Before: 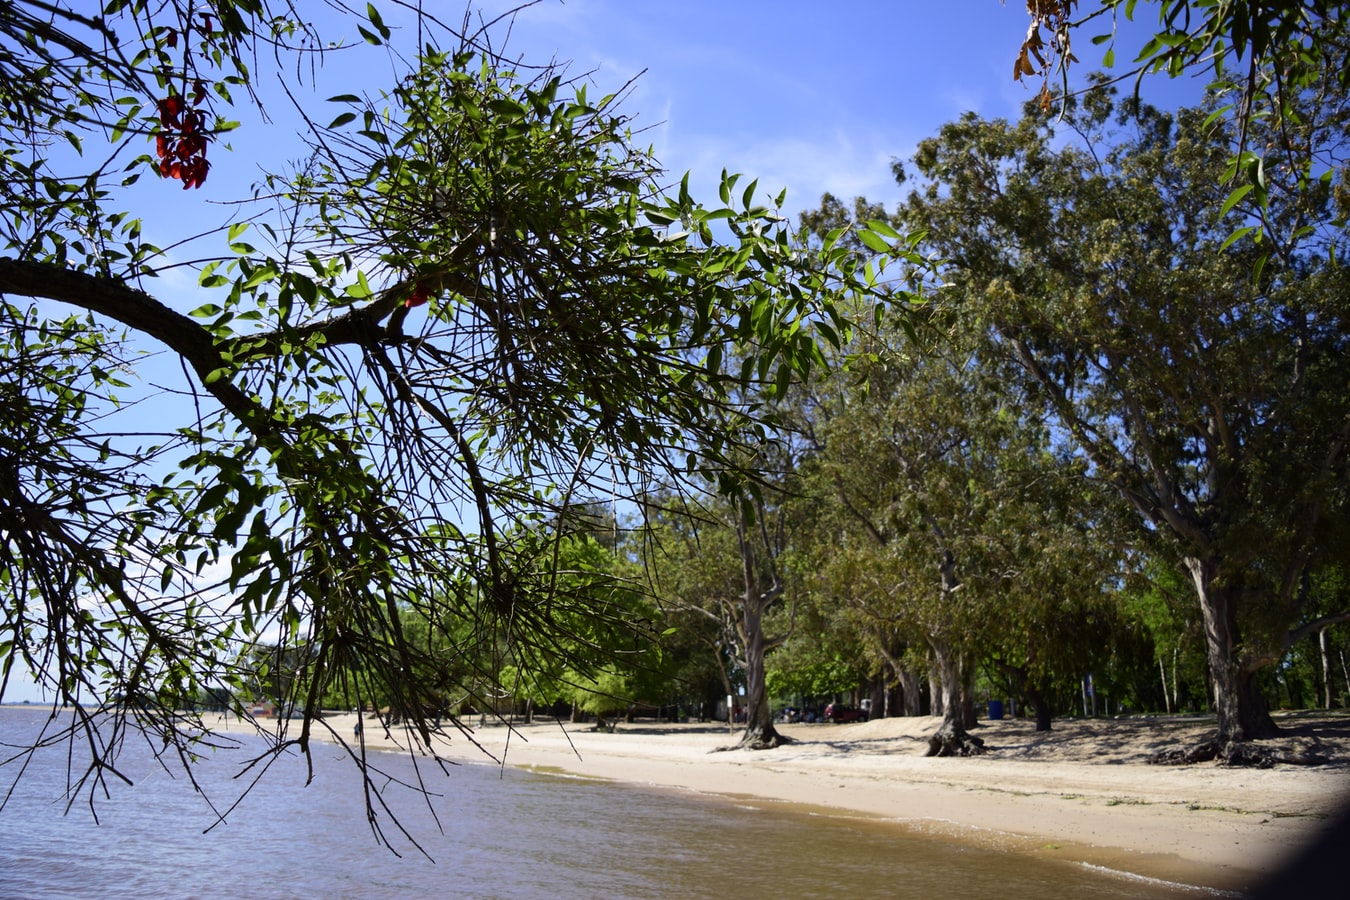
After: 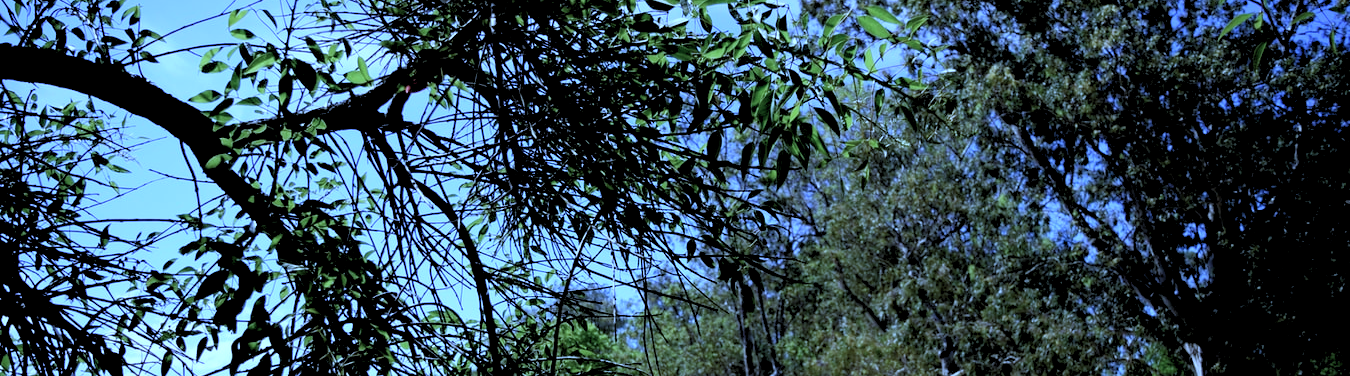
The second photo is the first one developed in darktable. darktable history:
crop and rotate: top 23.84%, bottom 34.294%
white balance: red 0.766, blue 1.537
rgb levels: levels [[0.013, 0.434, 0.89], [0, 0.5, 1], [0, 0.5, 1]]
color balance: input saturation 100.43%, contrast fulcrum 14.22%, output saturation 70.41%
